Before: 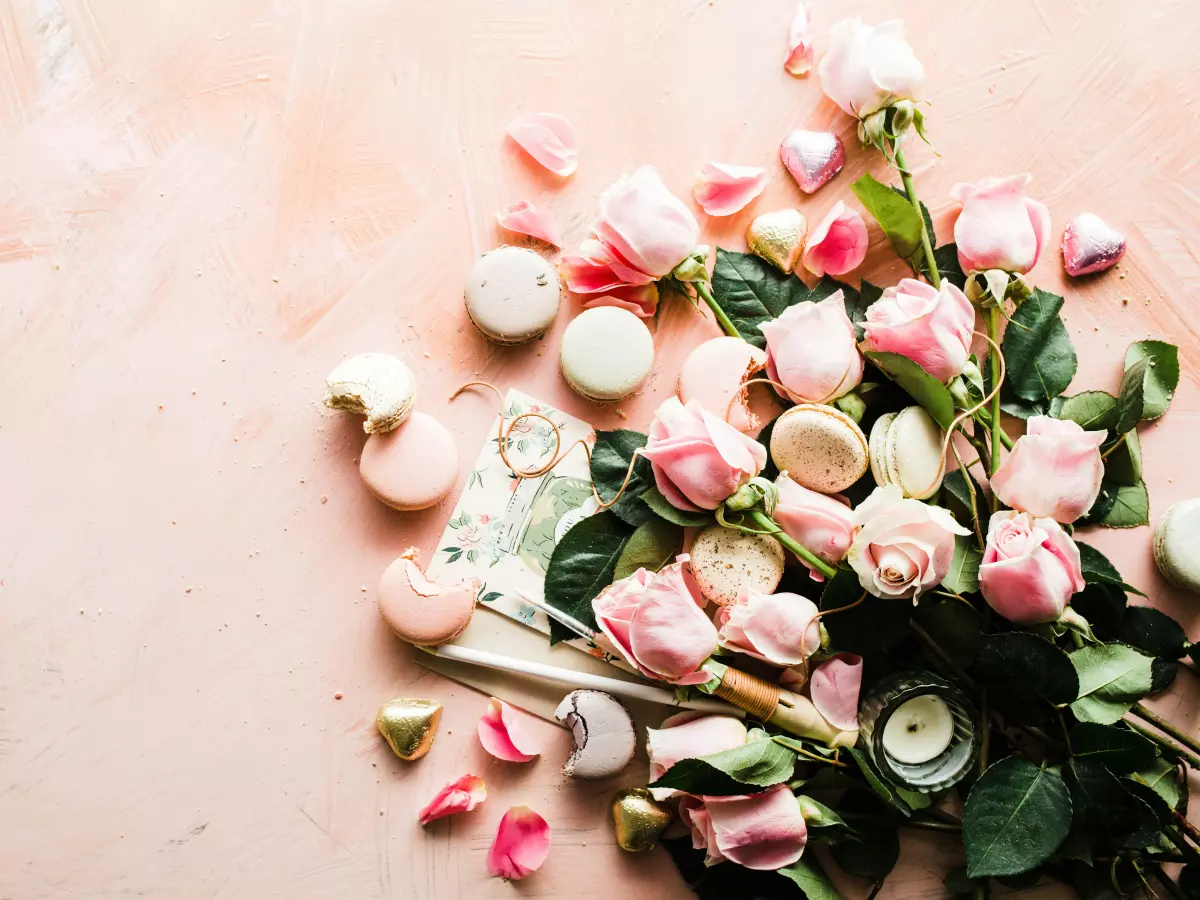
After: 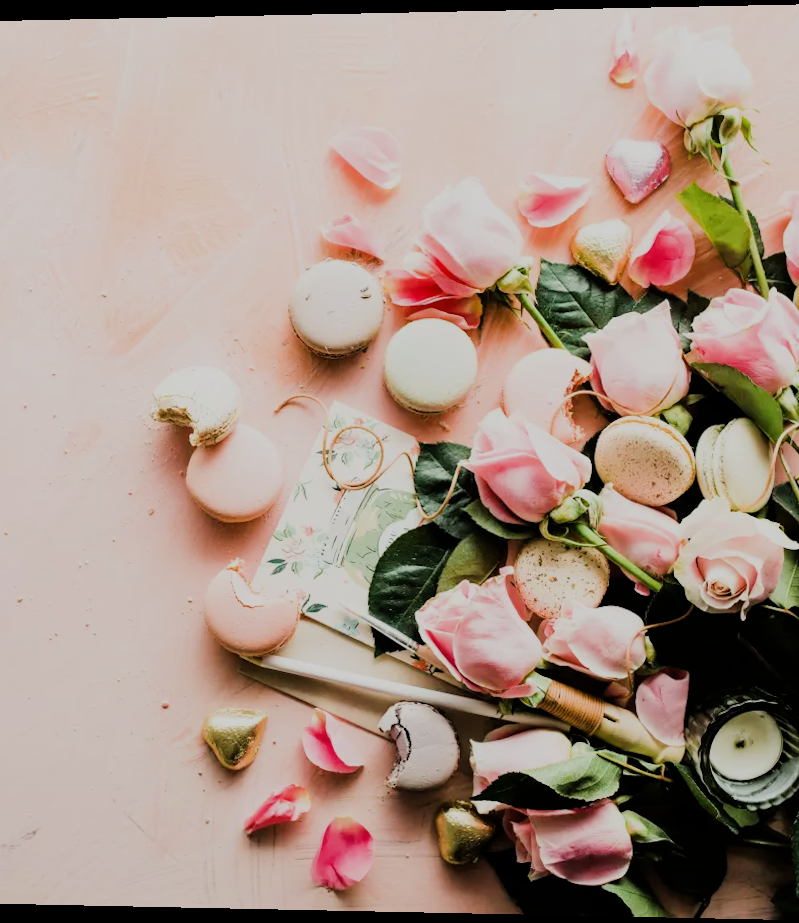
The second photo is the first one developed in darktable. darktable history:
rotate and perspective: lens shift (horizontal) -0.055, automatic cropping off
crop and rotate: left 13.409%, right 19.924%
filmic rgb: black relative exposure -7.15 EV, white relative exposure 5.36 EV, hardness 3.02
